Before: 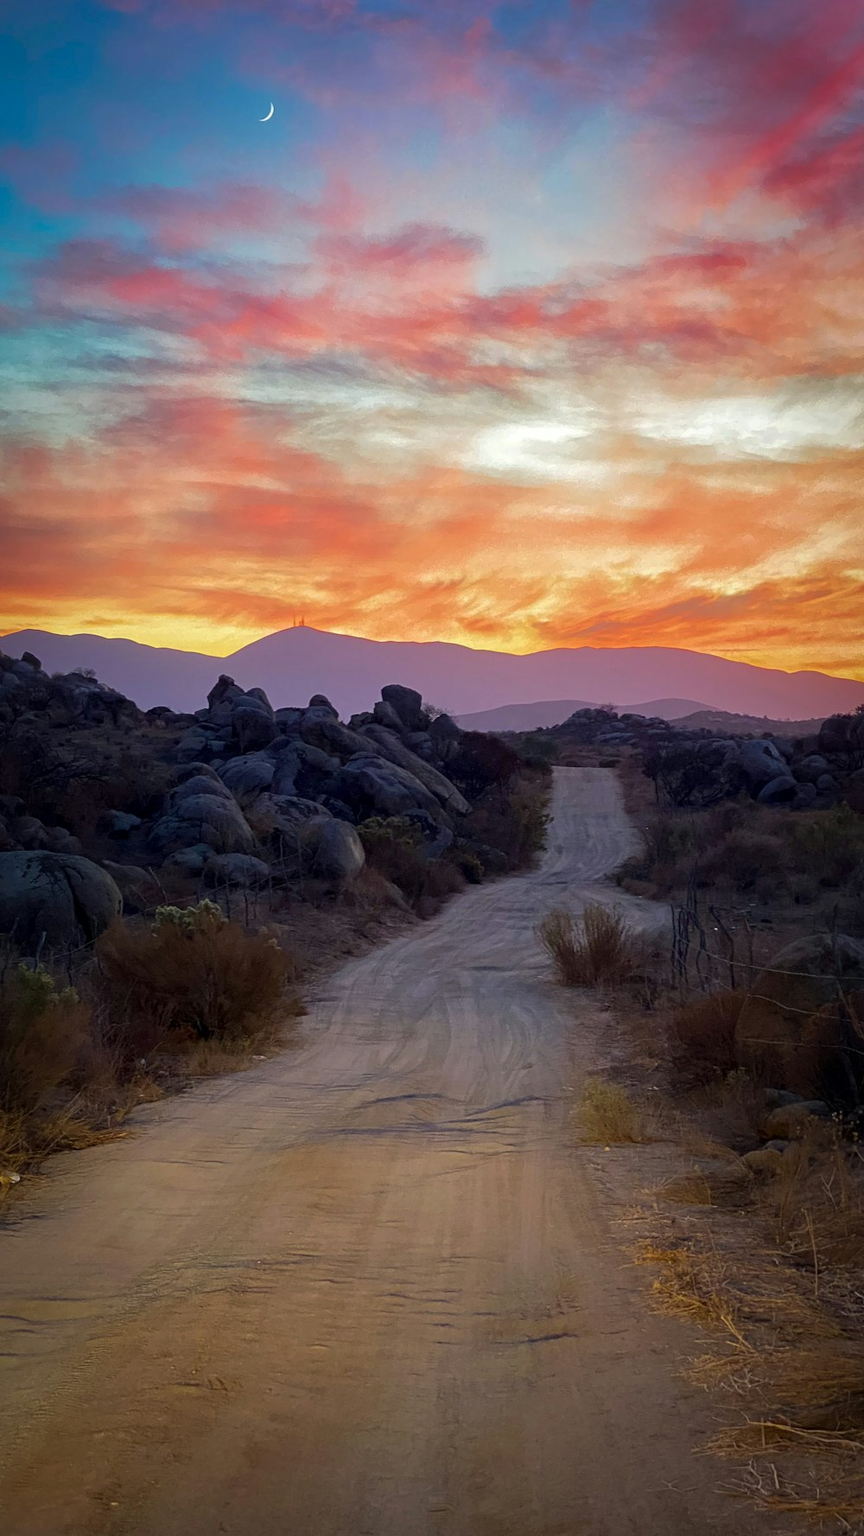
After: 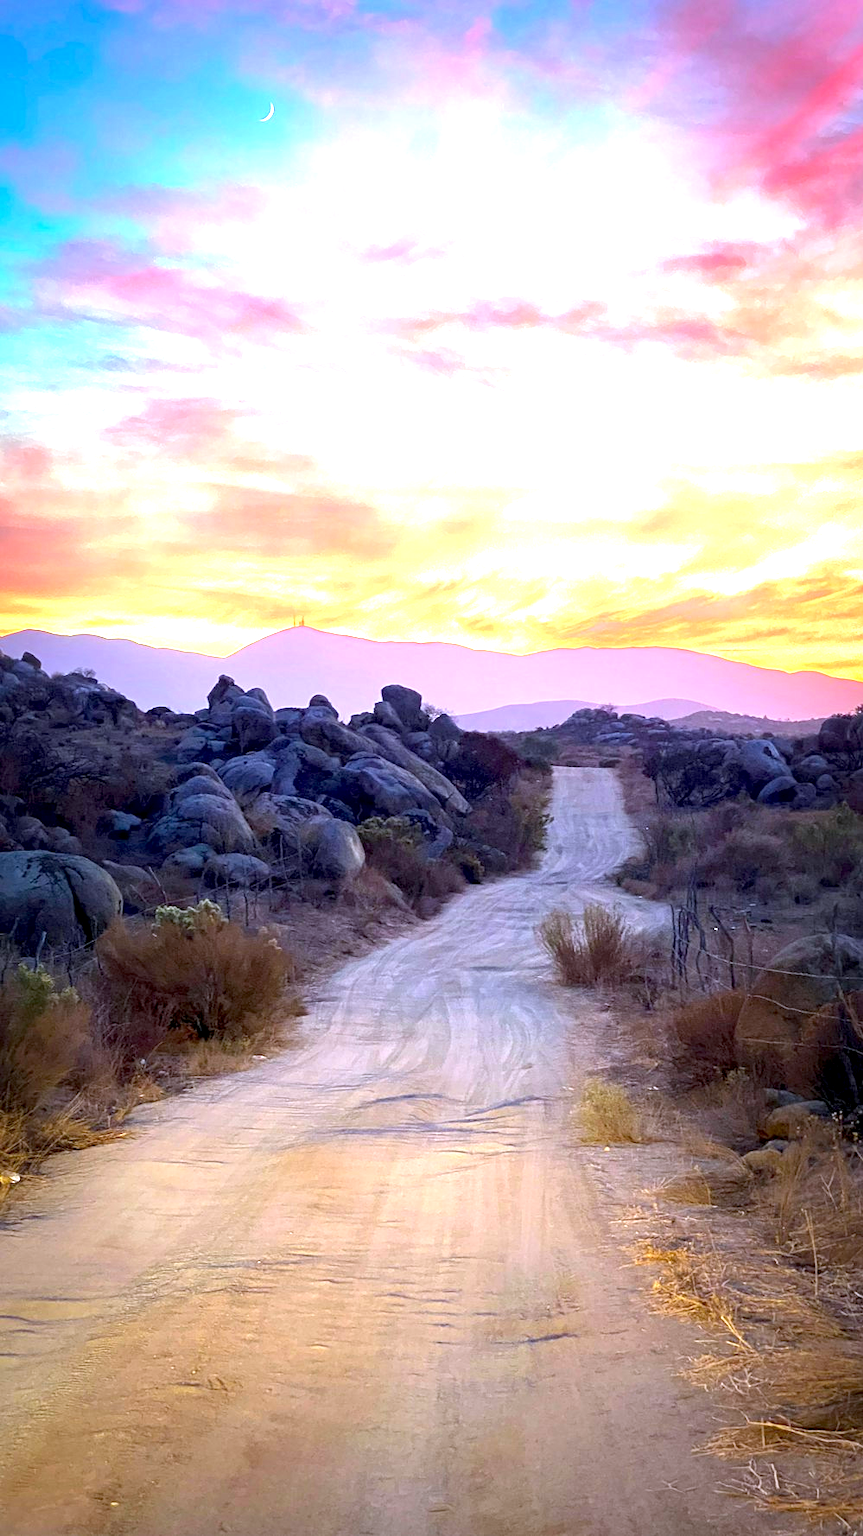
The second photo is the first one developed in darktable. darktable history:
white balance: red 0.967, blue 1.119, emerald 0.756
exposure: black level correction 0.001, exposure 2 EV, compensate highlight preservation false
